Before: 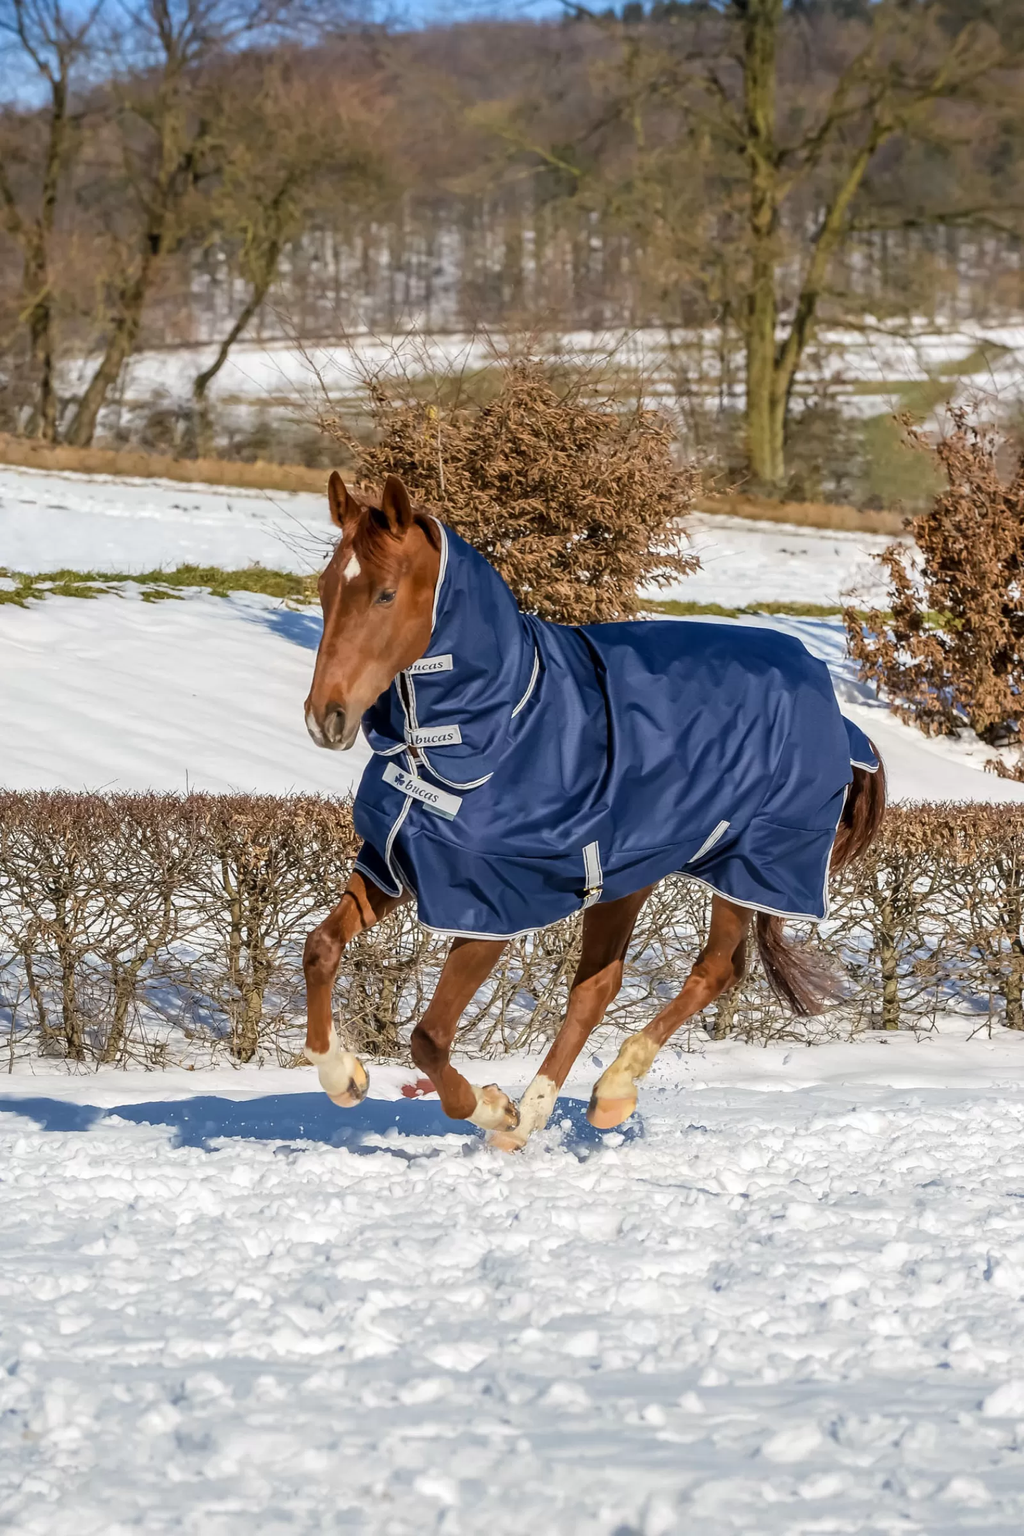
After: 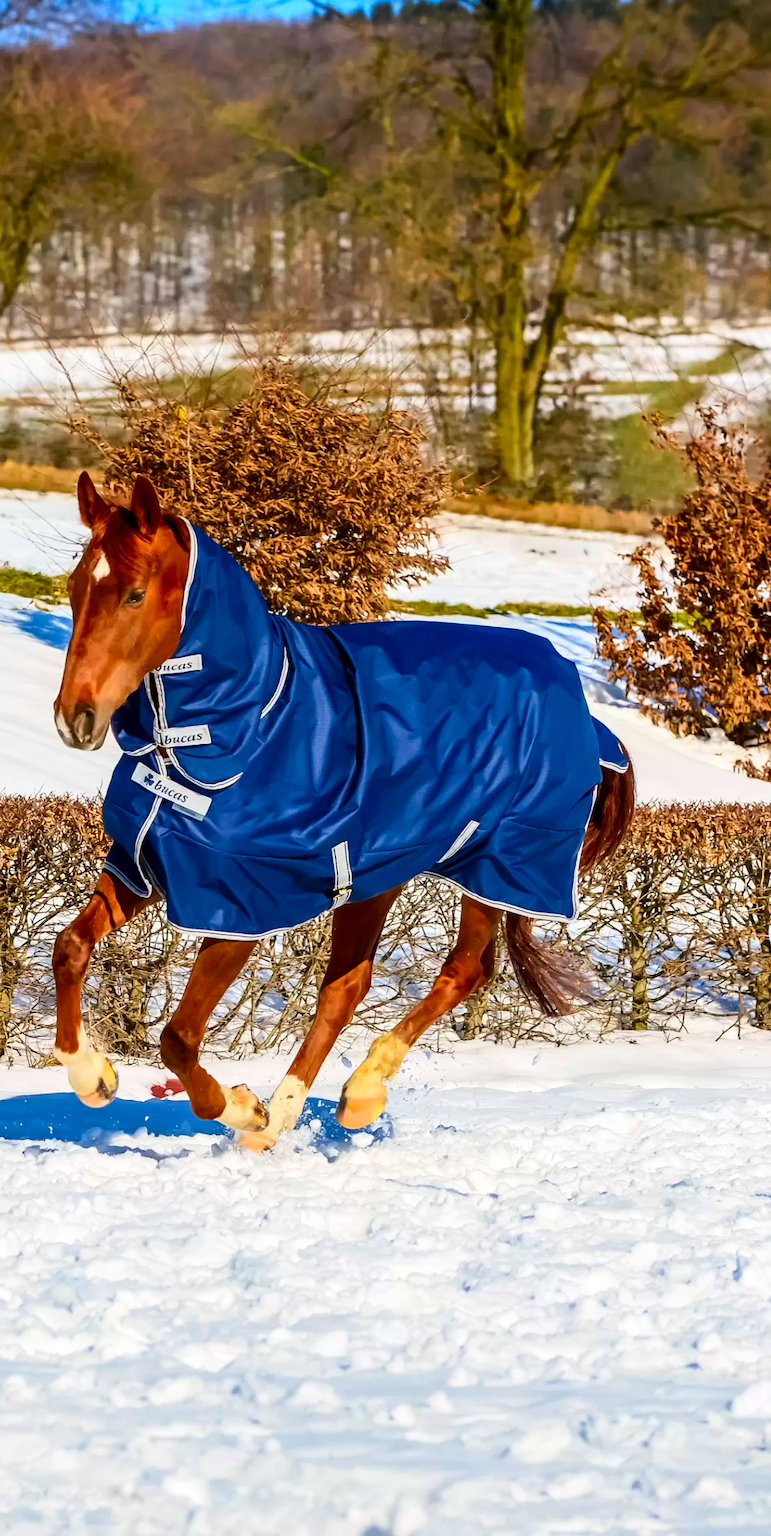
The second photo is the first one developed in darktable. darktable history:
crop and rotate: left 24.6%
contrast brightness saturation: contrast 0.26, brightness 0.02, saturation 0.87
